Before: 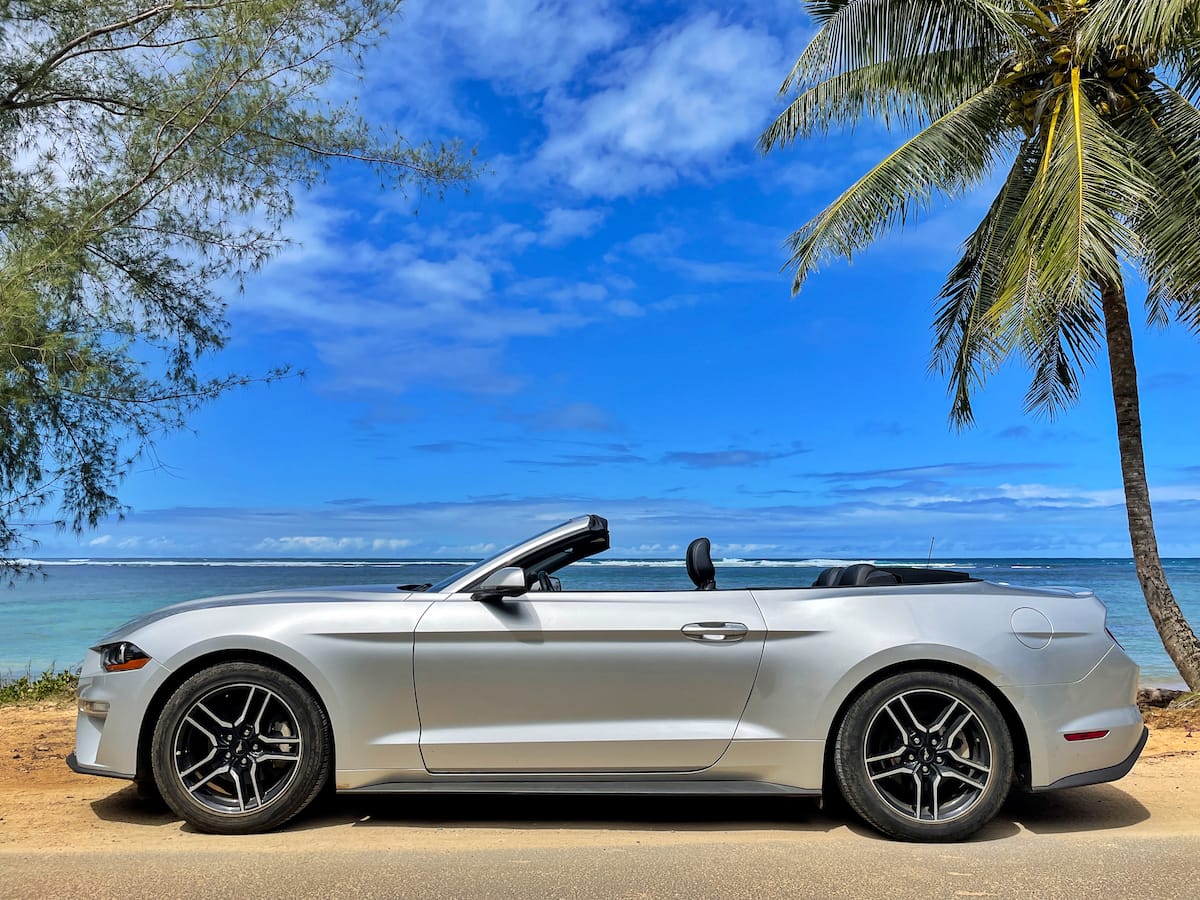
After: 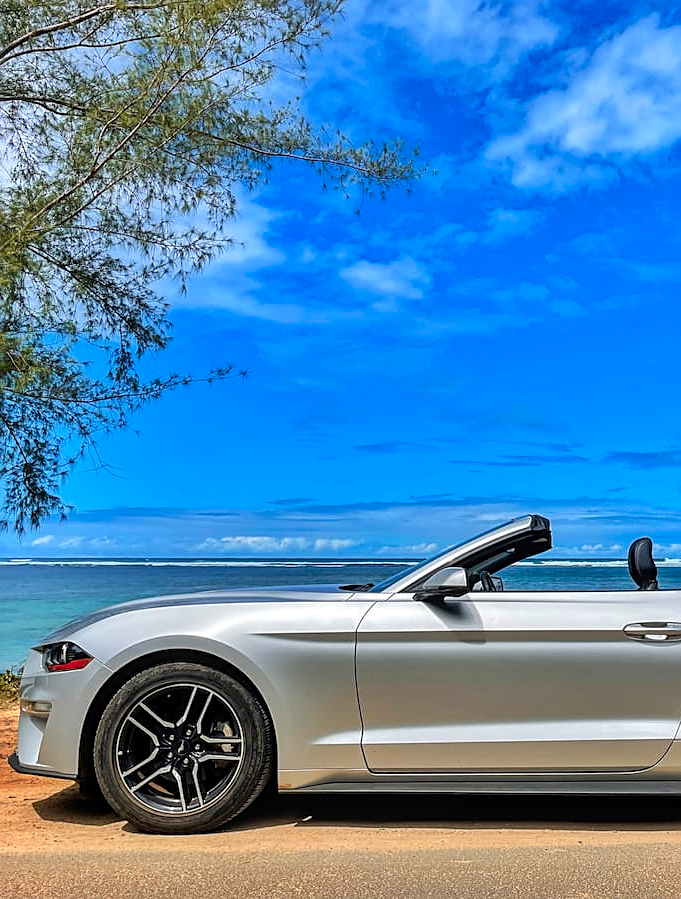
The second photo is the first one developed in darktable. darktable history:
color zones: curves: ch1 [(0.24, 0.634) (0.75, 0.5)]; ch2 [(0.253, 0.437) (0.745, 0.491)]
shadows and highlights: shadows 35.99, highlights -34.85, soften with gaussian
crop: left 4.909%, right 38.301%
sharpen: on, module defaults
local contrast: on, module defaults
